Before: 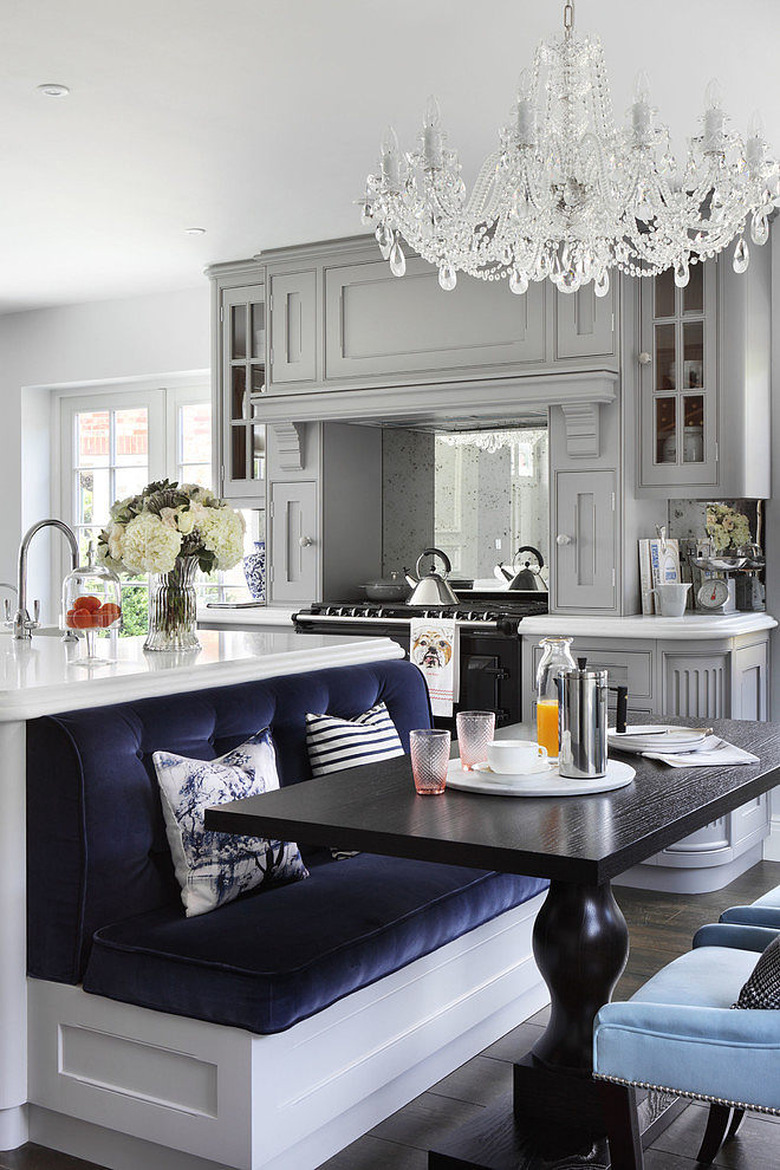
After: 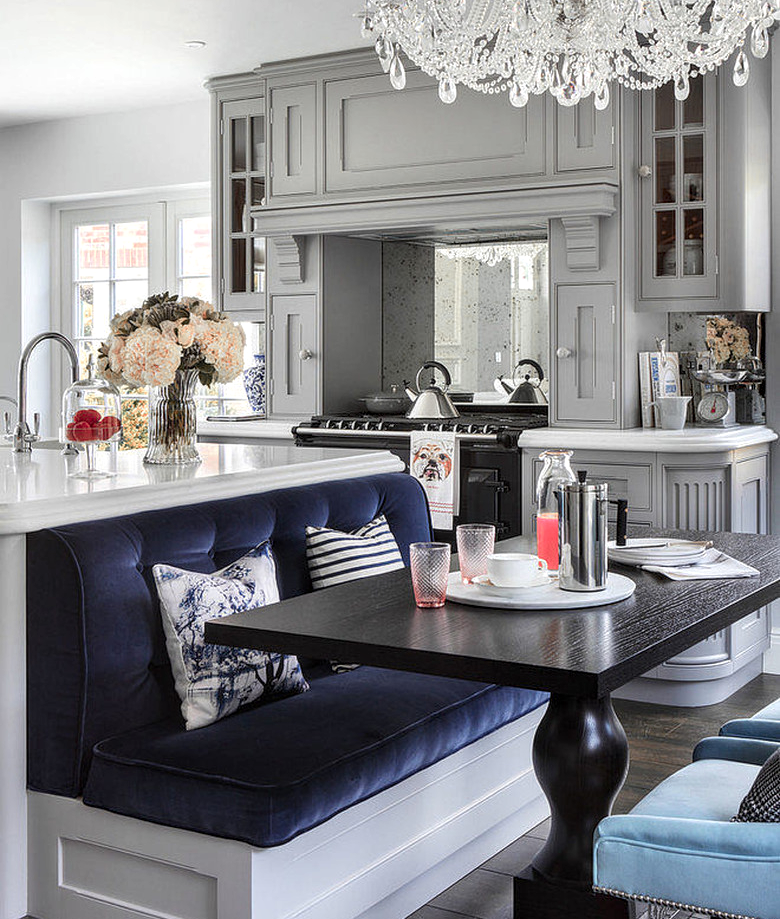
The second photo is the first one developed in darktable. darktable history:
color zones: curves: ch2 [(0, 0.488) (0.143, 0.417) (0.286, 0.212) (0.429, 0.179) (0.571, 0.154) (0.714, 0.415) (0.857, 0.495) (1, 0.488)]
crop and rotate: top 16.003%, bottom 5.38%
local contrast: detail 130%
